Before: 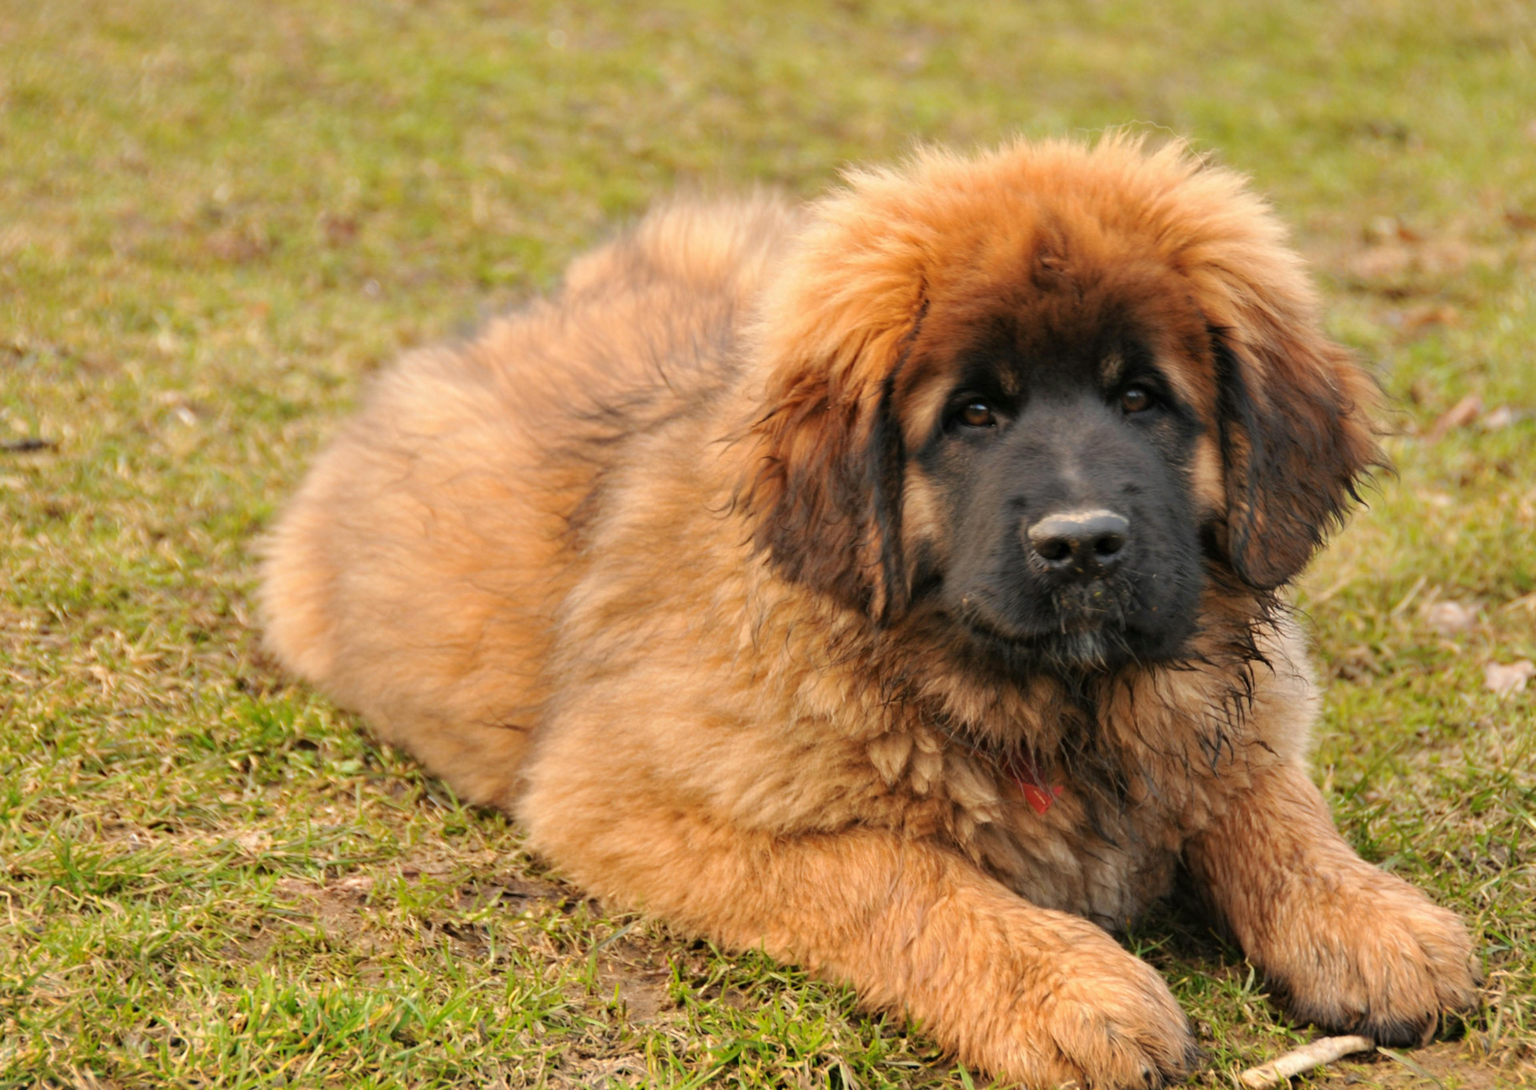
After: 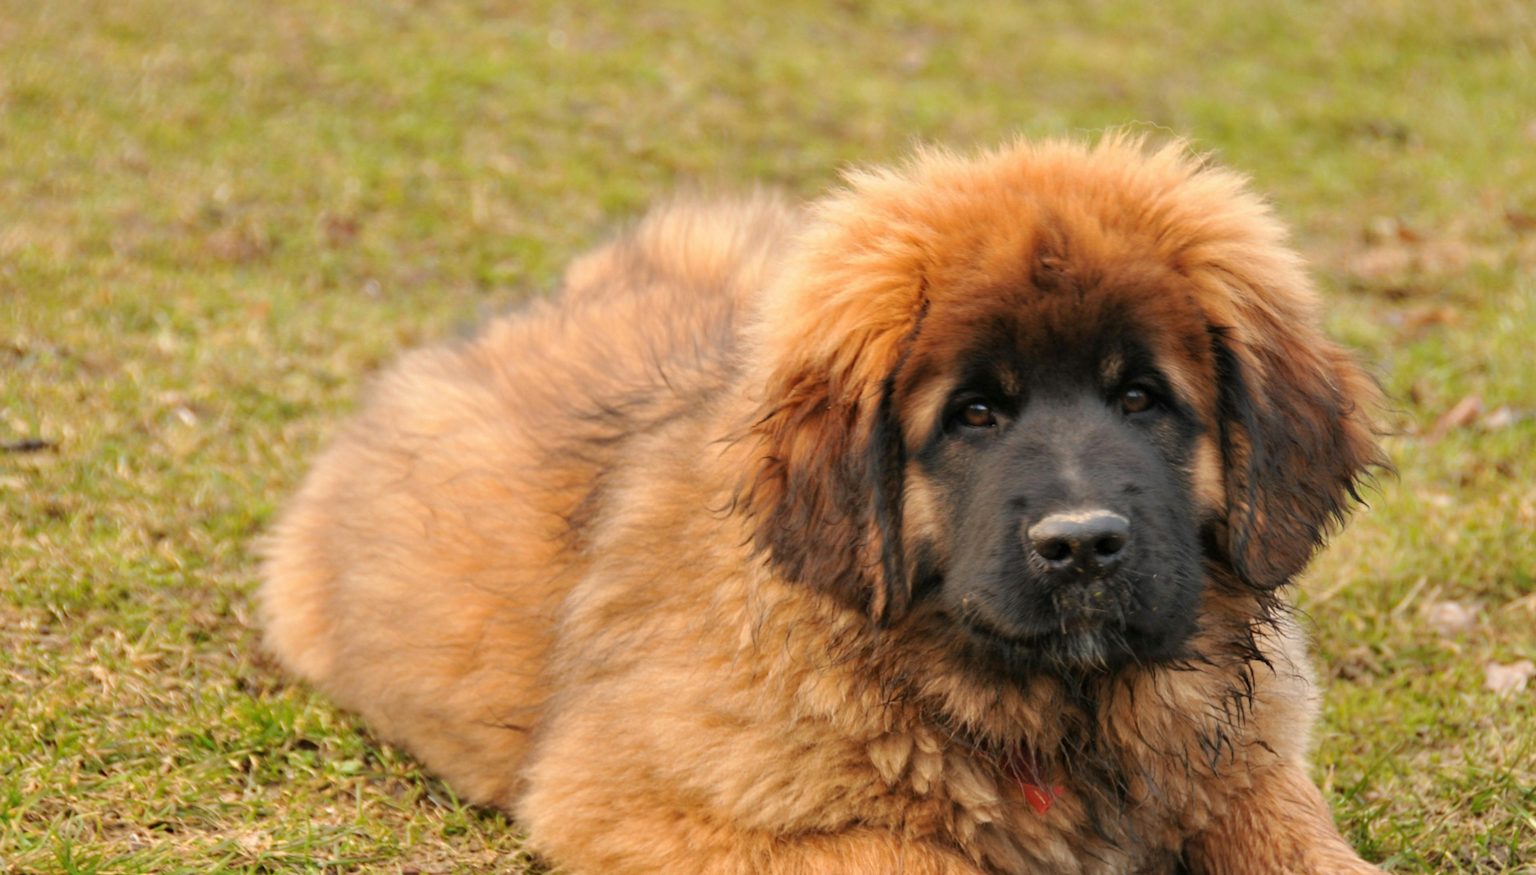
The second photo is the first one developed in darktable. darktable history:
crop: bottom 19.613%
